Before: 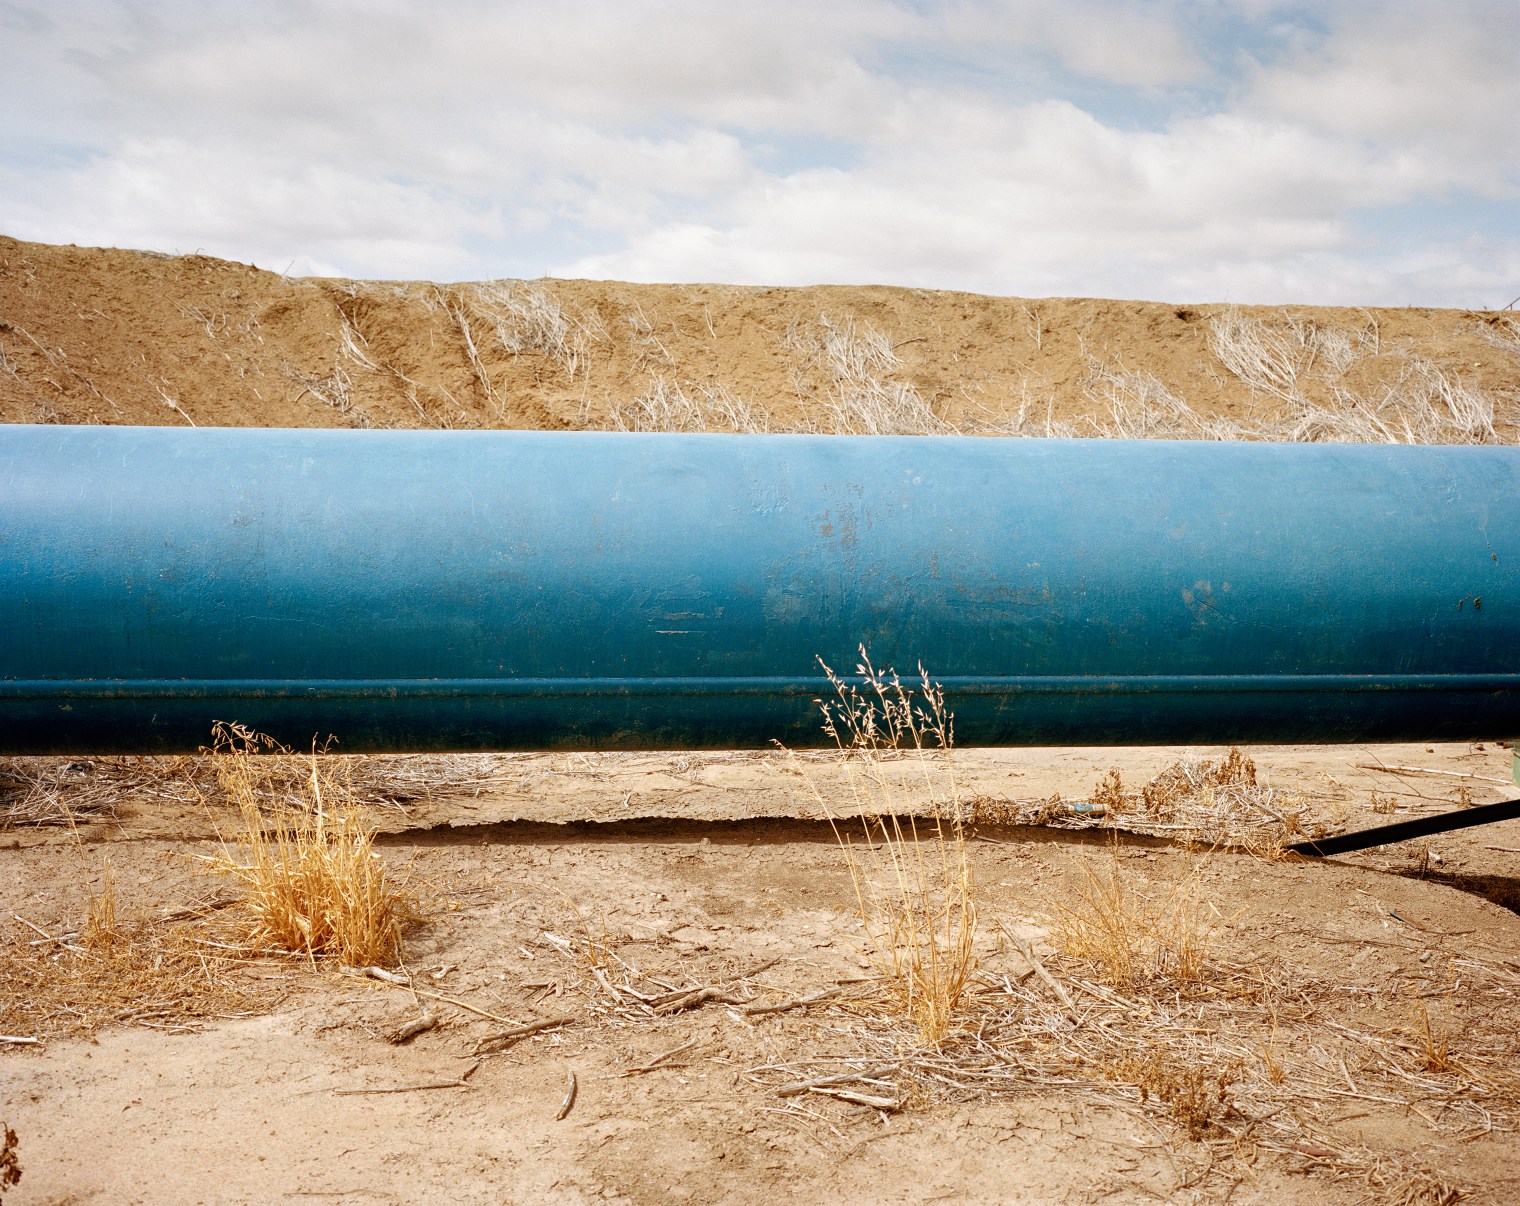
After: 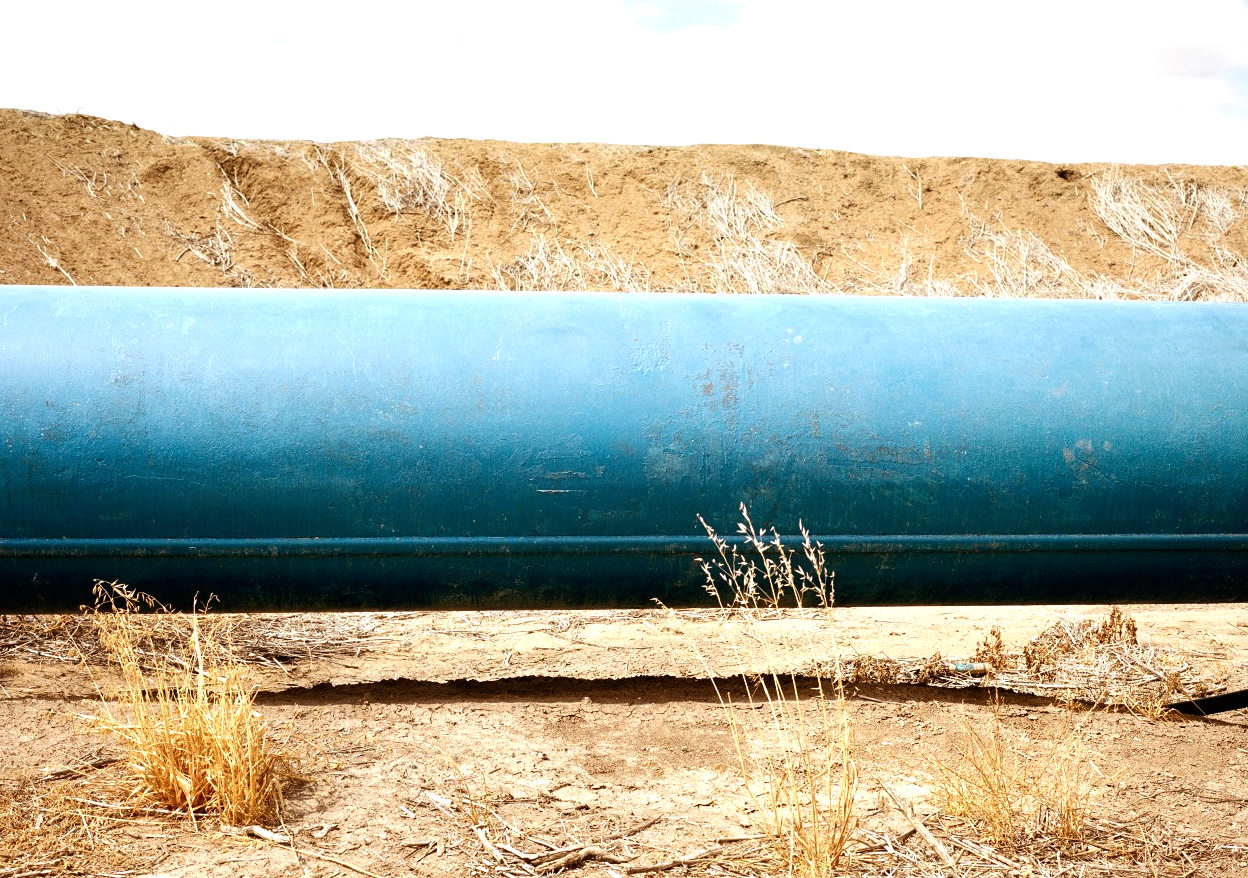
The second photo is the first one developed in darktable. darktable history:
crop: left 7.866%, top 11.734%, right 10.018%, bottom 15.428%
tone equalizer: -8 EV -0.77 EV, -7 EV -0.679 EV, -6 EV -0.611 EV, -5 EV -0.391 EV, -3 EV 0.384 EV, -2 EV 0.6 EV, -1 EV 0.685 EV, +0 EV 0.737 EV, edges refinement/feathering 500, mask exposure compensation -1.57 EV, preserve details no
